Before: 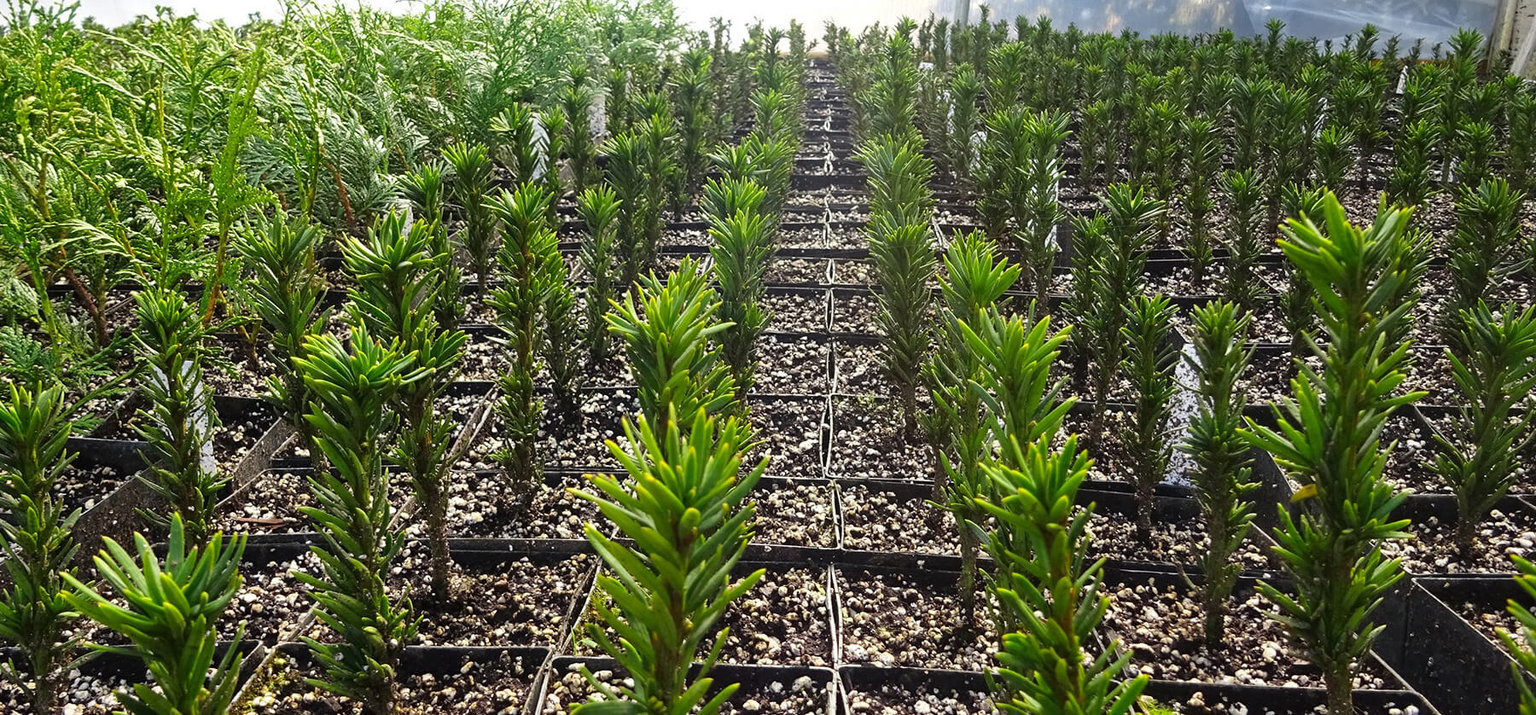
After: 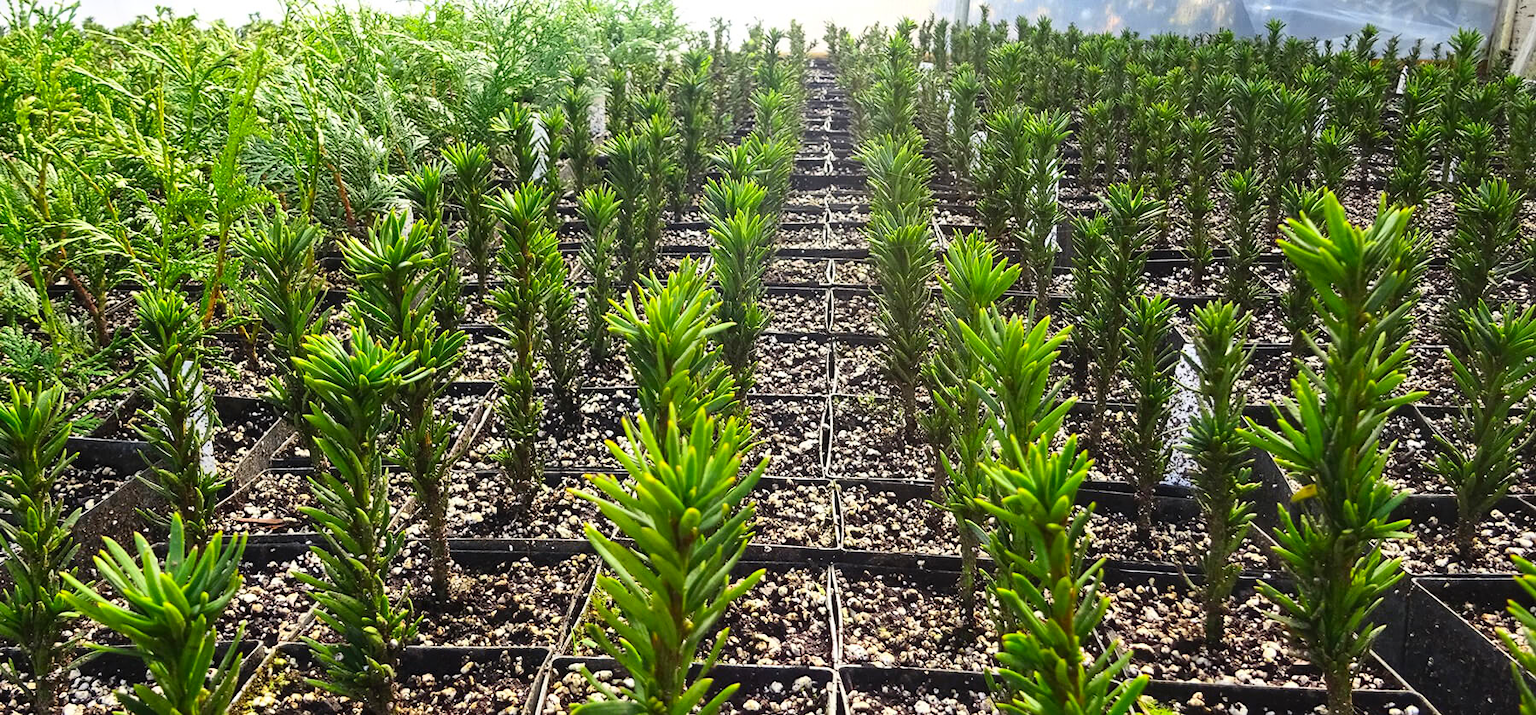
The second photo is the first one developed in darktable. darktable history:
contrast brightness saturation: contrast 0.203, brightness 0.159, saturation 0.226
